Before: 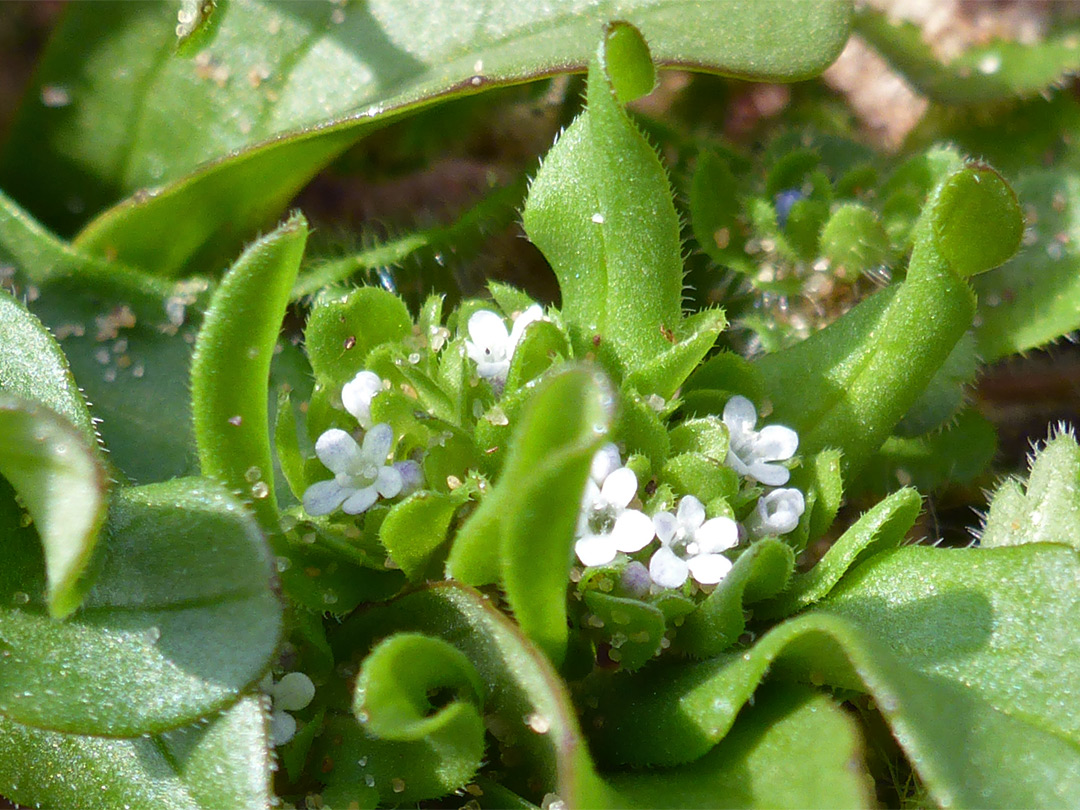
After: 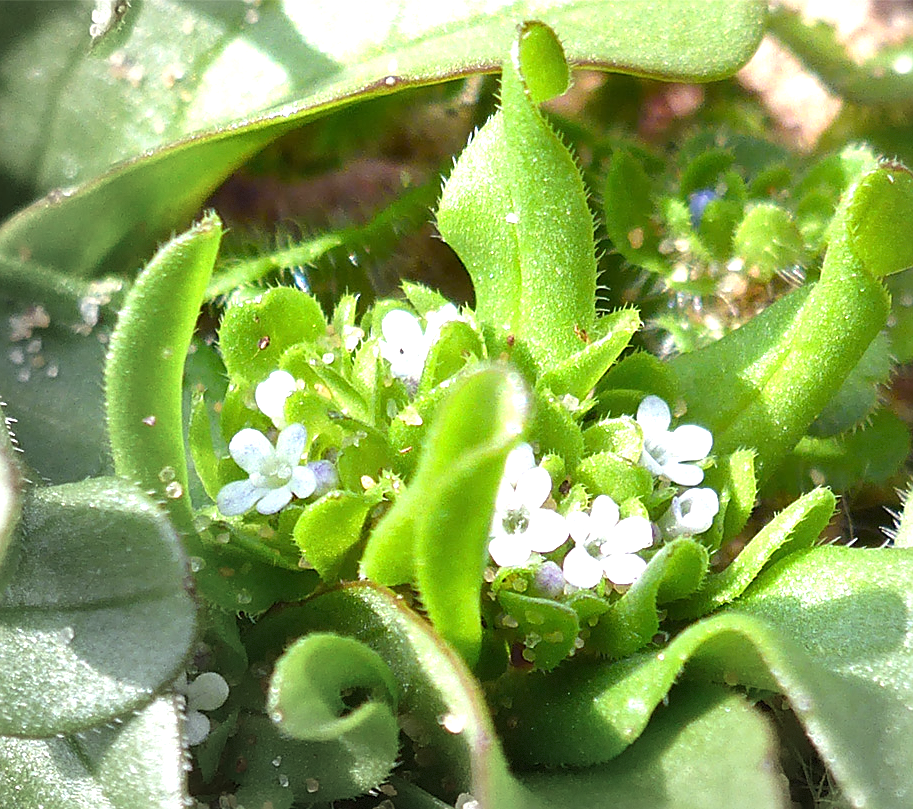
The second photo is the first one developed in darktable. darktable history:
sharpen: on, module defaults
vignetting: fall-off start 71.41%, brightness -0.211, center (0.217, -0.237), dithering 8-bit output
exposure: exposure 1 EV, compensate highlight preservation false
crop: left 7.993%, right 7.381%
